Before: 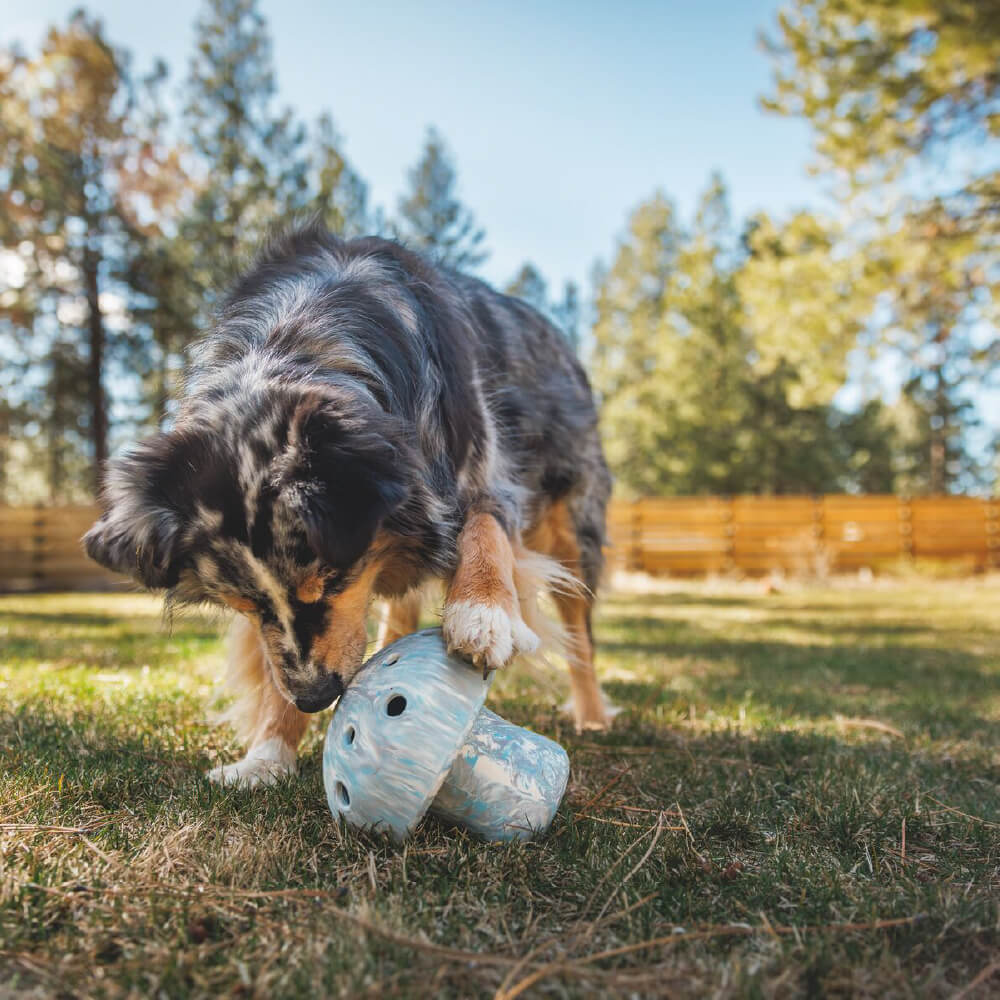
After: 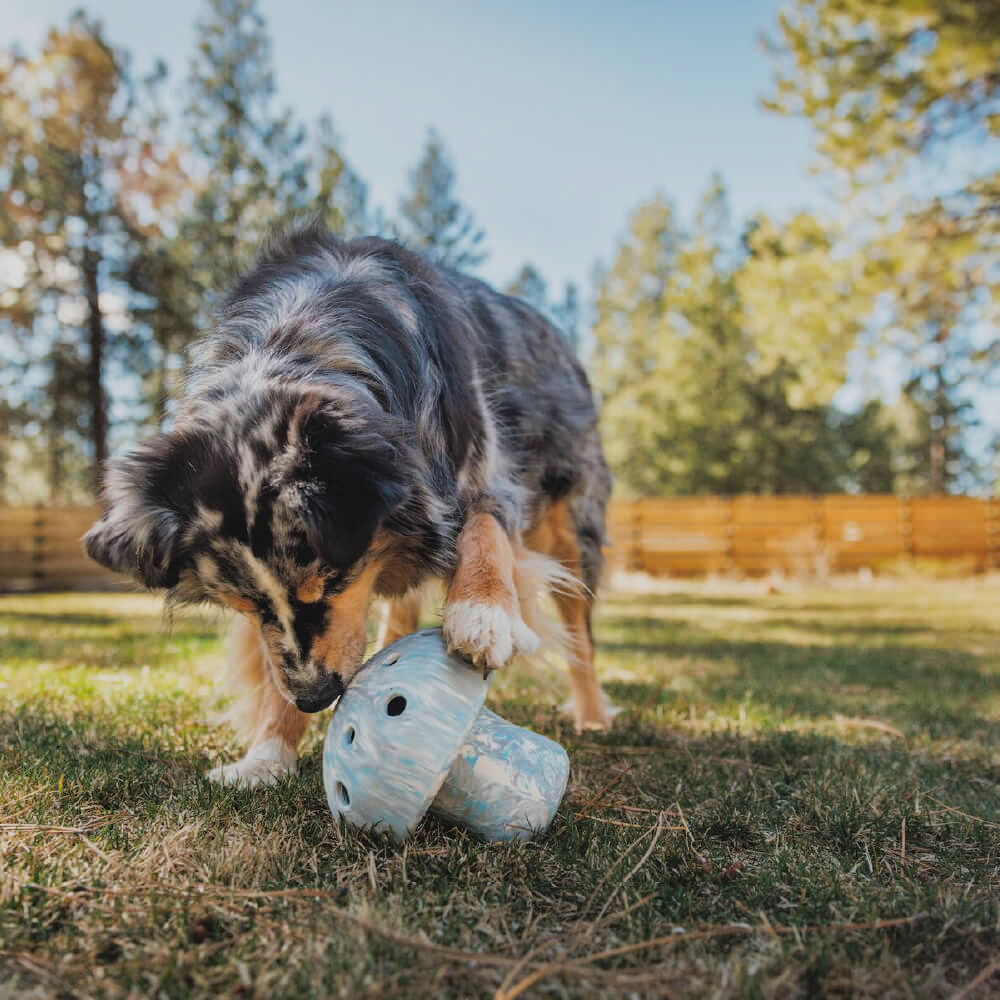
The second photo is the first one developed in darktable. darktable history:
filmic rgb: white relative exposure 3.9 EV, hardness 4.26
